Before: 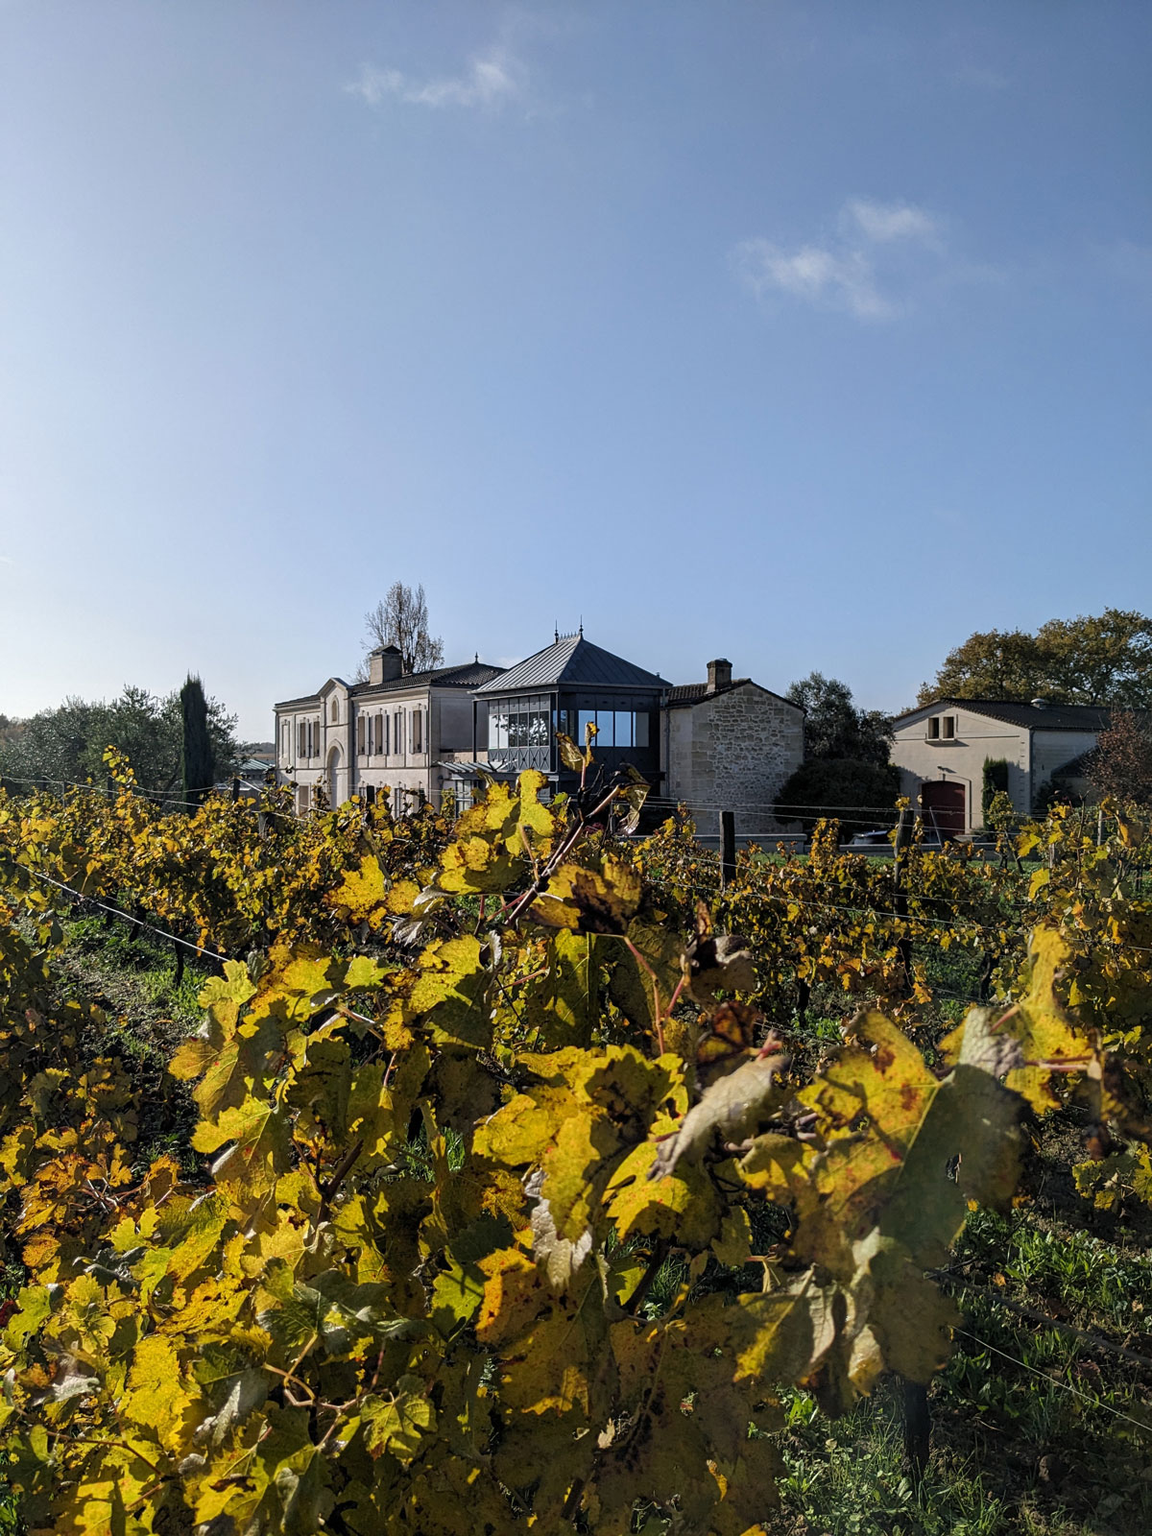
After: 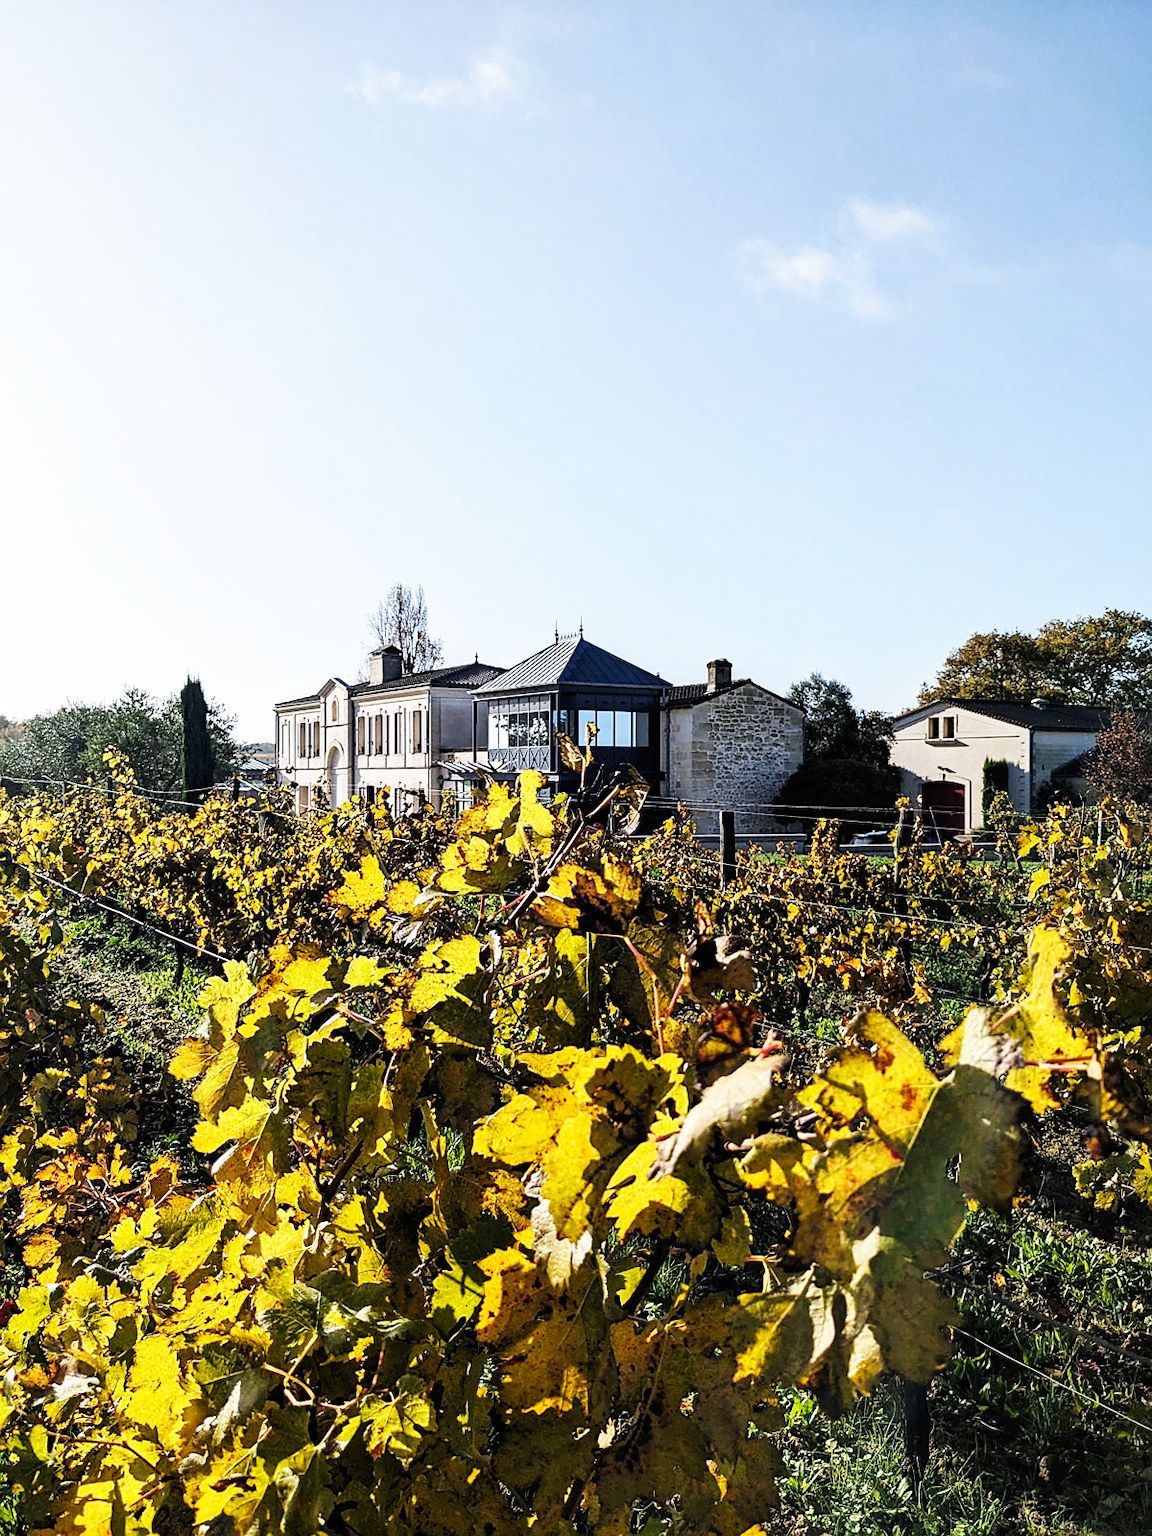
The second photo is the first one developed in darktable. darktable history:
base curve: curves: ch0 [(0, 0) (0.007, 0.004) (0.027, 0.03) (0.046, 0.07) (0.207, 0.54) (0.442, 0.872) (0.673, 0.972) (1, 1)], preserve colors none
sharpen: radius 1.559, amount 0.373, threshold 1.271
color correction: saturation 0.98
